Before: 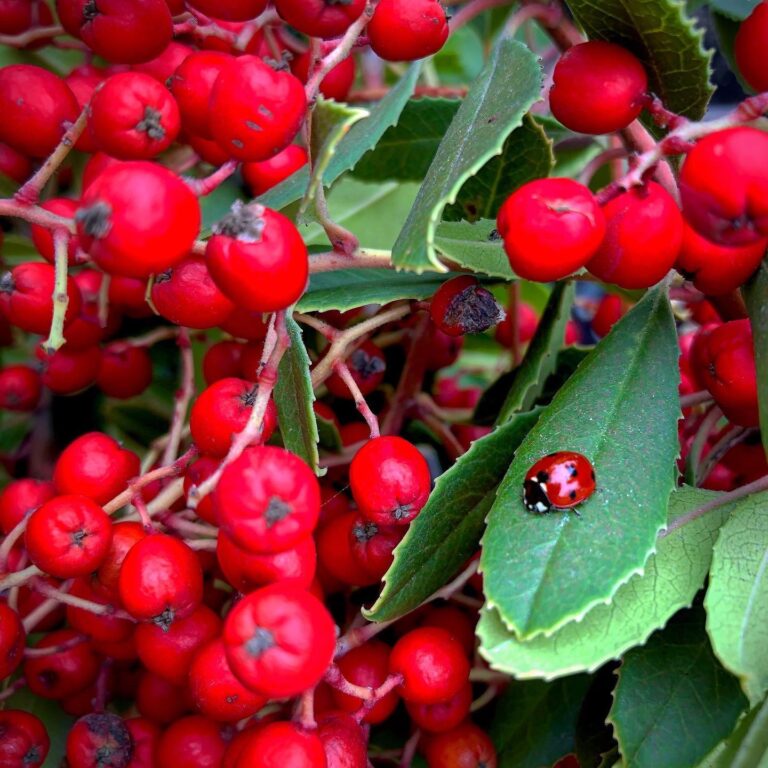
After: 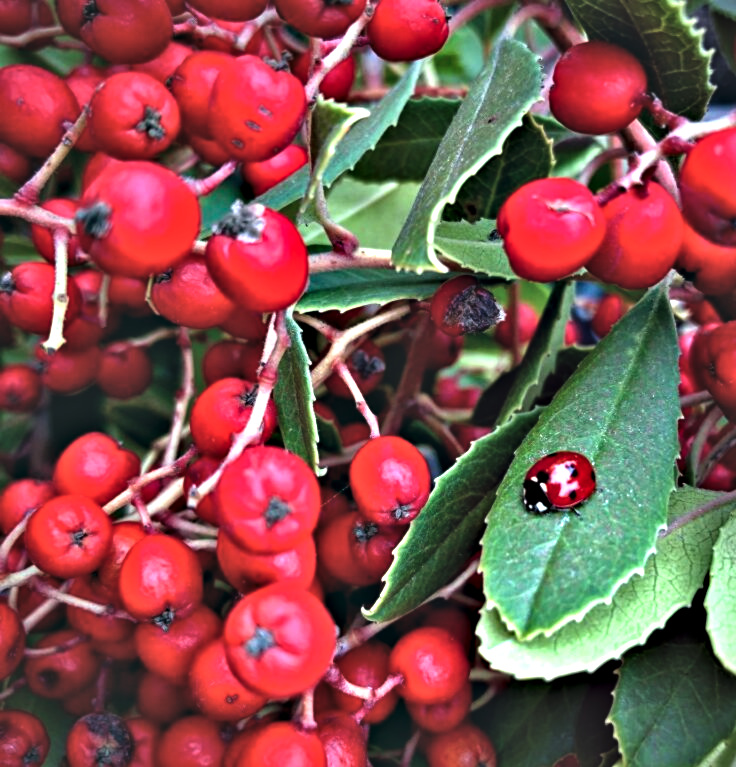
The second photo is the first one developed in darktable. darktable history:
exposure: black level correction -0.03, compensate highlight preservation false
crop: right 4.126%, bottom 0.031%
contrast equalizer: octaves 7, y [[0.48, 0.654, 0.731, 0.706, 0.772, 0.382], [0.55 ×6], [0 ×6], [0 ×6], [0 ×6]]
color balance: on, module defaults
